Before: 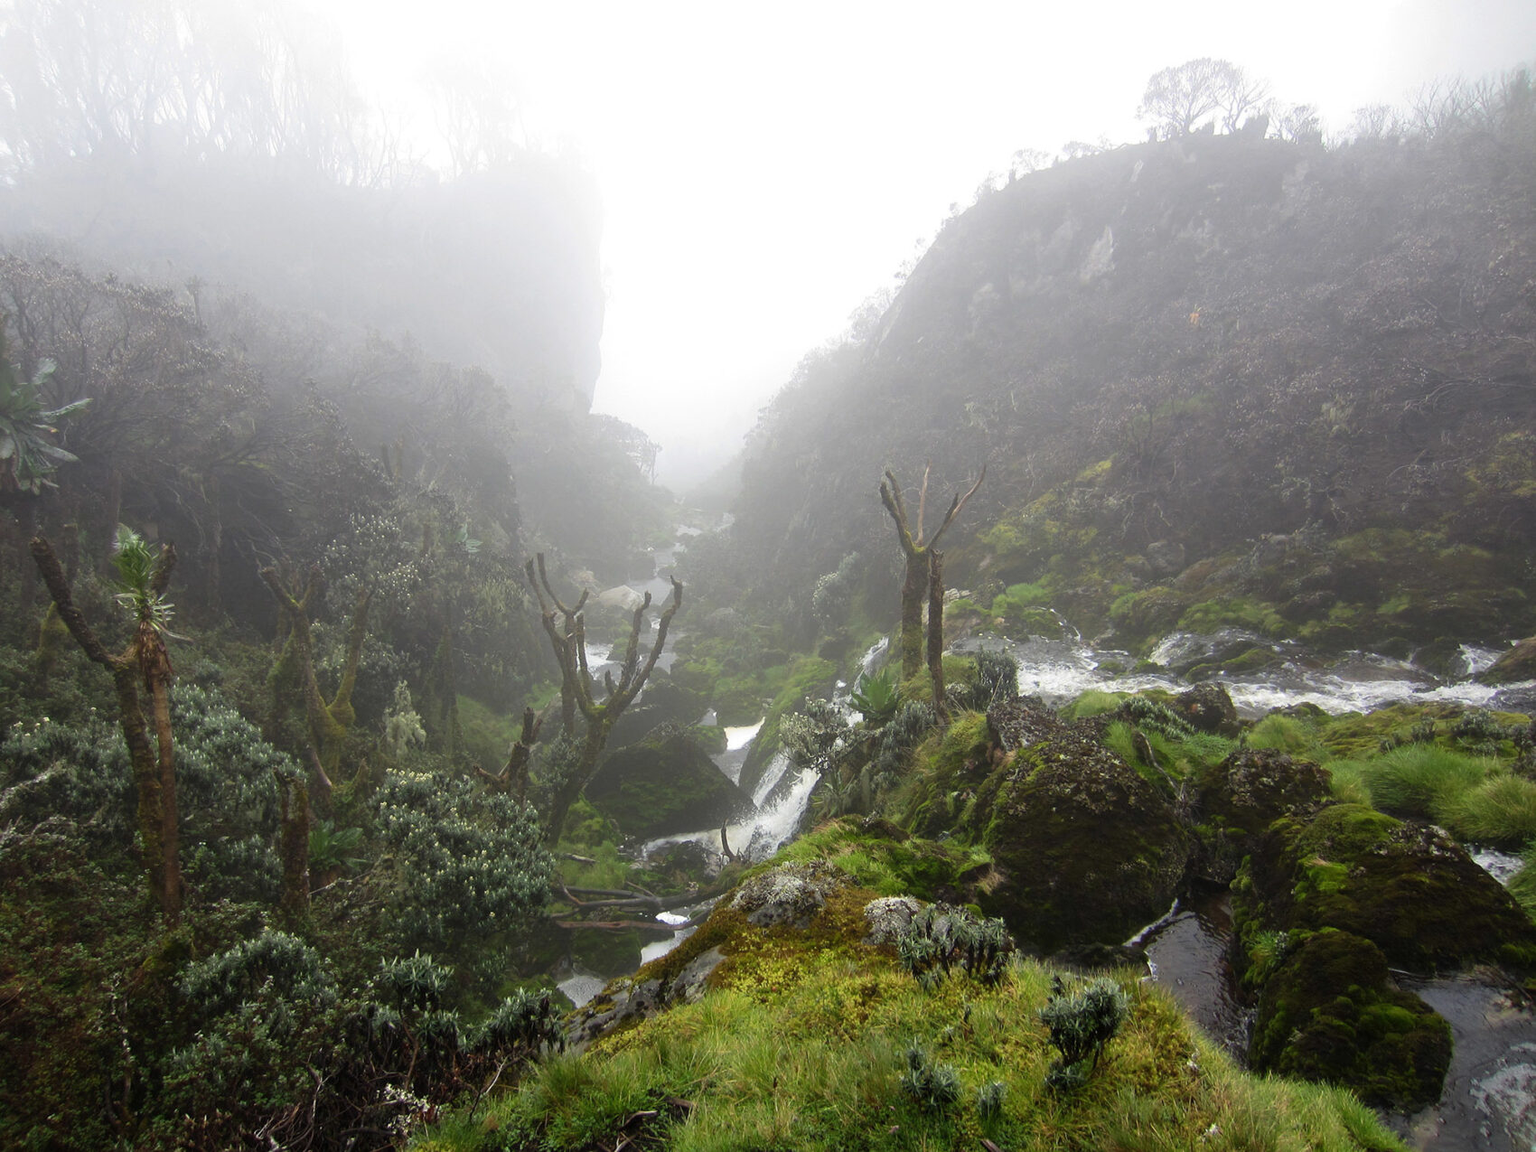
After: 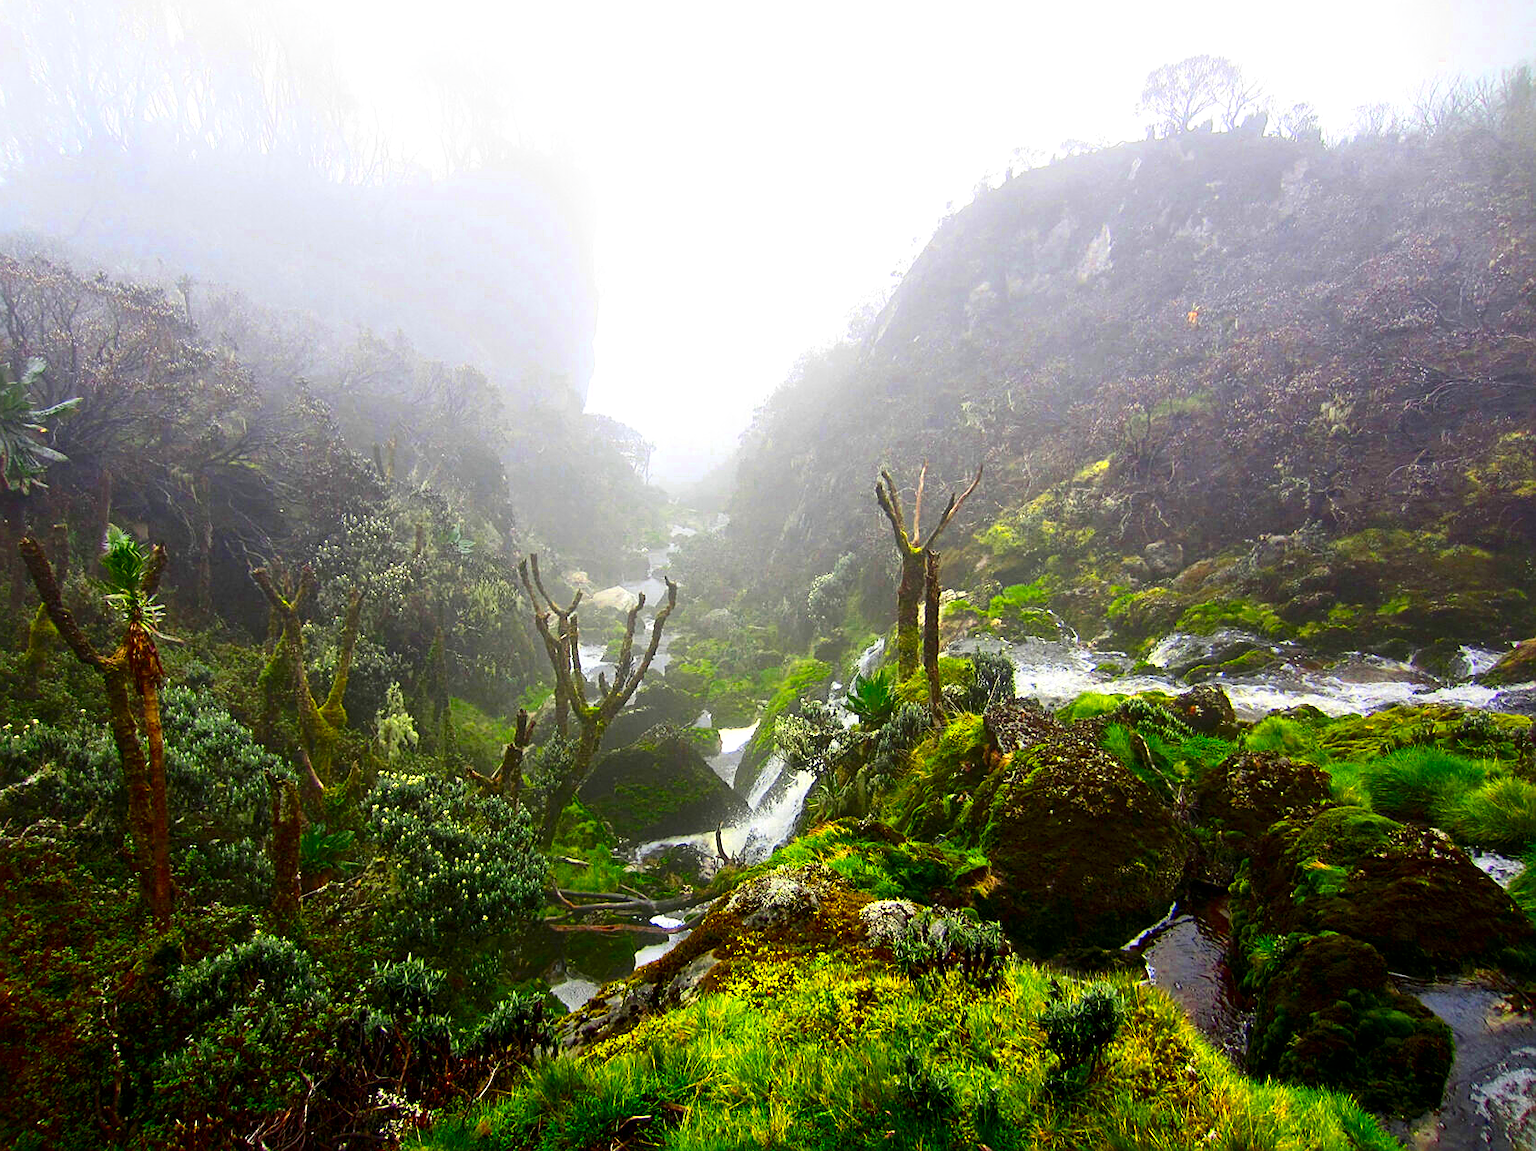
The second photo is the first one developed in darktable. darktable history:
crop and rotate: left 0.739%, top 0.357%, bottom 0.399%
sharpen: on, module defaults
color balance rgb: perceptual saturation grading › global saturation 30.103%, global vibrance 7.067%, saturation formula JzAzBz (2021)
local contrast: mode bilateral grid, contrast 20, coarseness 51, detail 147%, midtone range 0.2
color zones: curves: ch0 [(0.004, 0.305) (0.261, 0.623) (0.389, 0.399) (0.708, 0.571) (0.947, 0.34)]; ch1 [(0.025, 0.645) (0.229, 0.584) (0.326, 0.551) (0.484, 0.262) (0.757, 0.643)]
contrast brightness saturation: contrast 0.255, brightness 0.013, saturation 0.851
shadows and highlights: radius 125.8, shadows 21.19, highlights -22.43, low approximation 0.01
base curve: curves: ch0 [(0, 0) (0.283, 0.295) (1, 1)], preserve colors none
